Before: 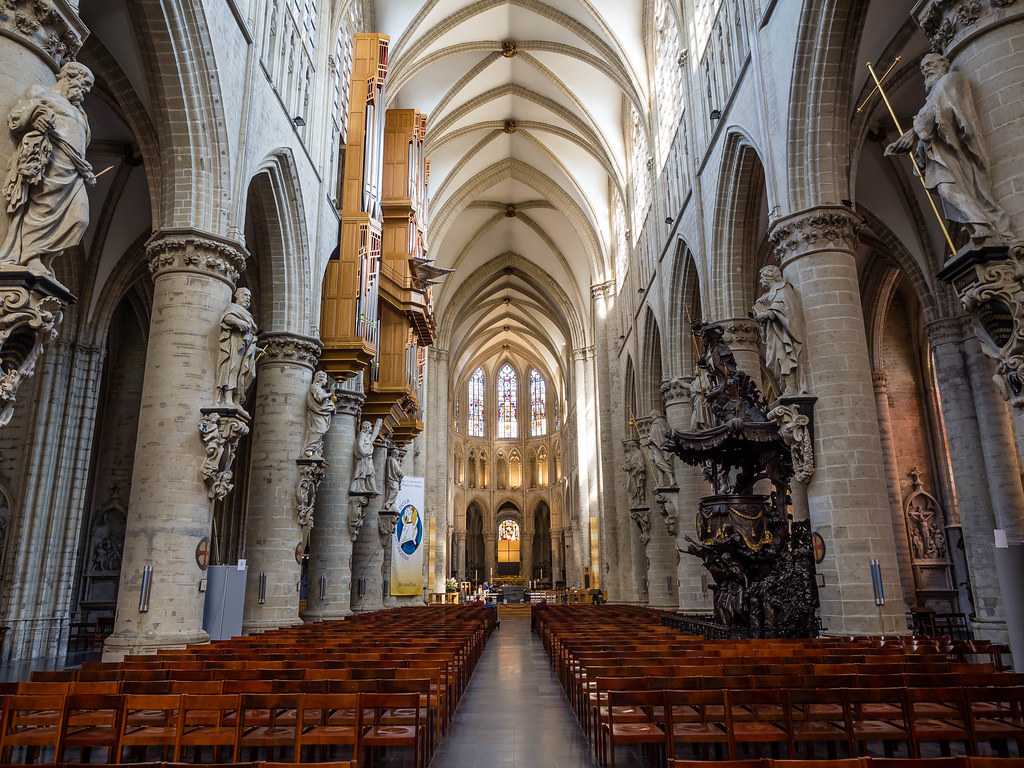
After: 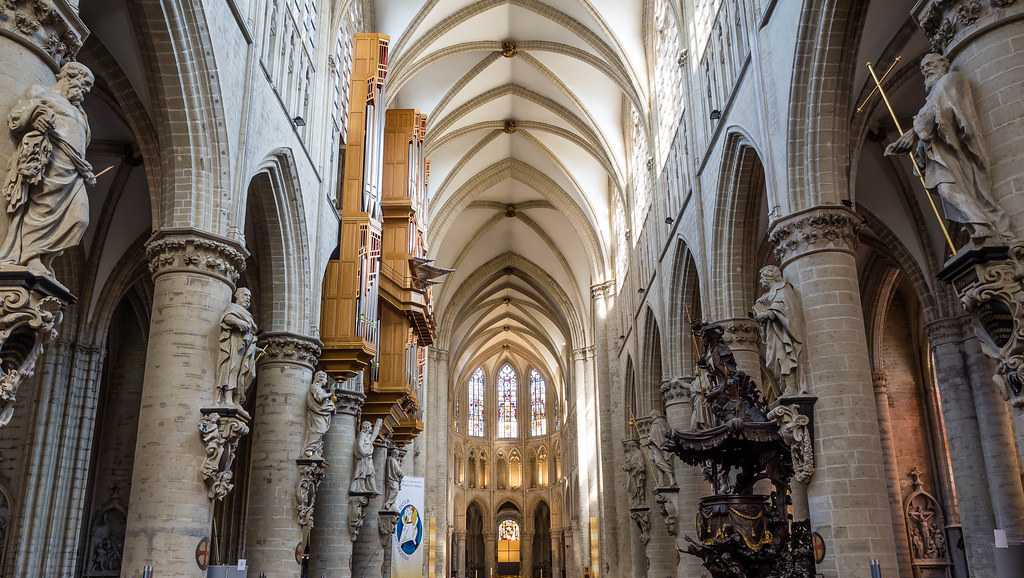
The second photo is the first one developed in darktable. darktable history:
crop: bottom 24.624%
